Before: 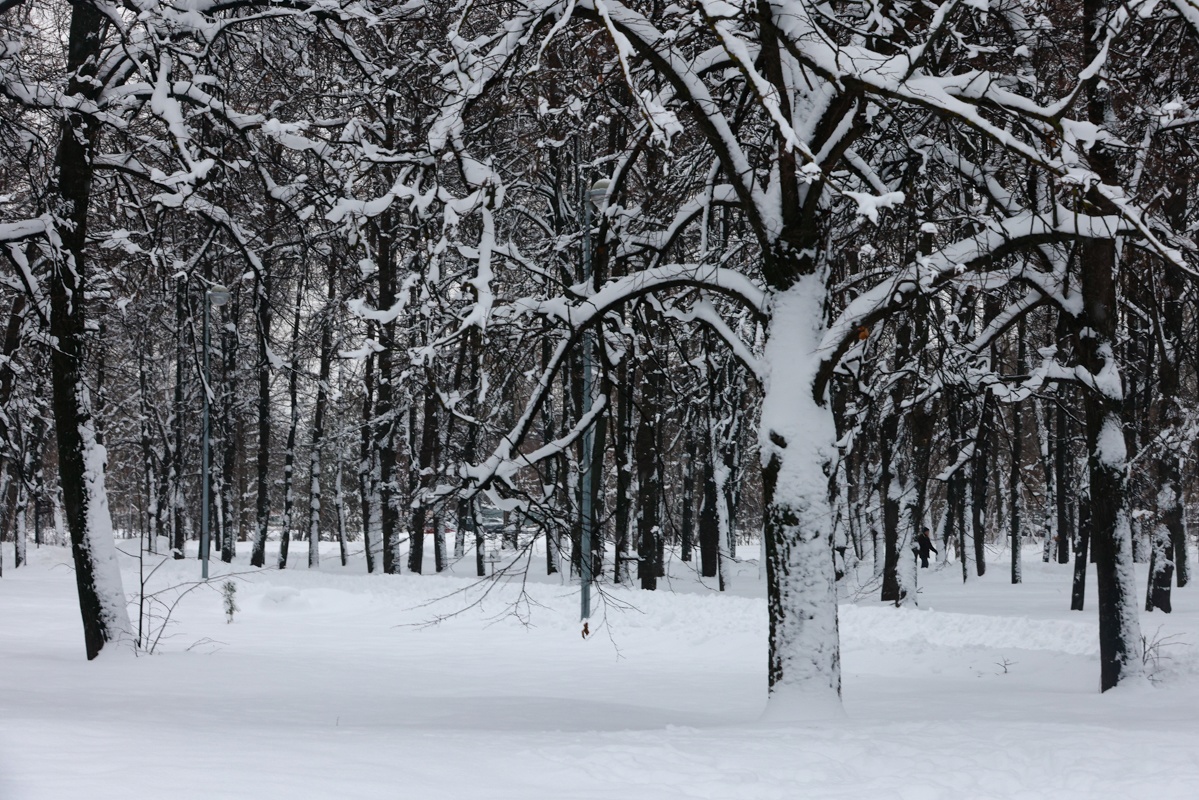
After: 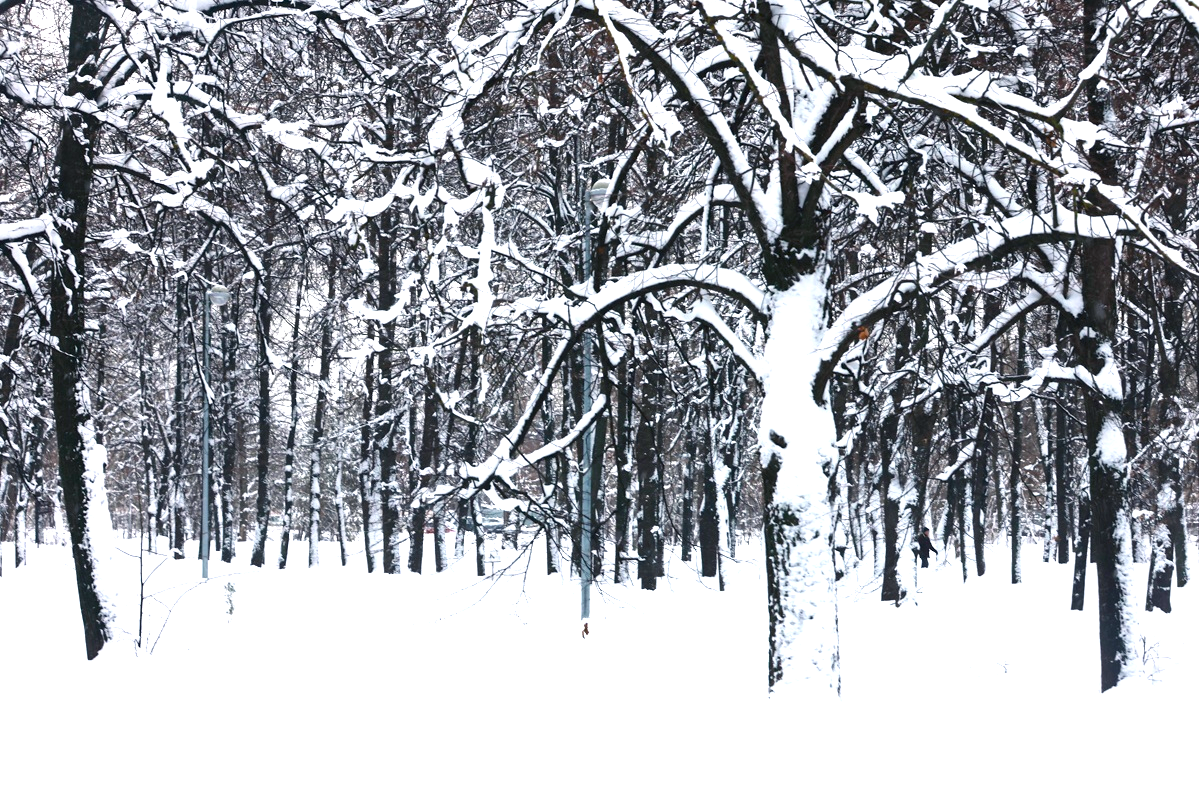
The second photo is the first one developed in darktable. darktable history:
color balance rgb: shadows lift › chroma 1.612%, shadows lift › hue 259.23°, power › chroma 0.999%, power › hue 255.37°, perceptual saturation grading › global saturation 0.362%
exposure: black level correction 0, exposure 1.621 EV, compensate highlight preservation false
